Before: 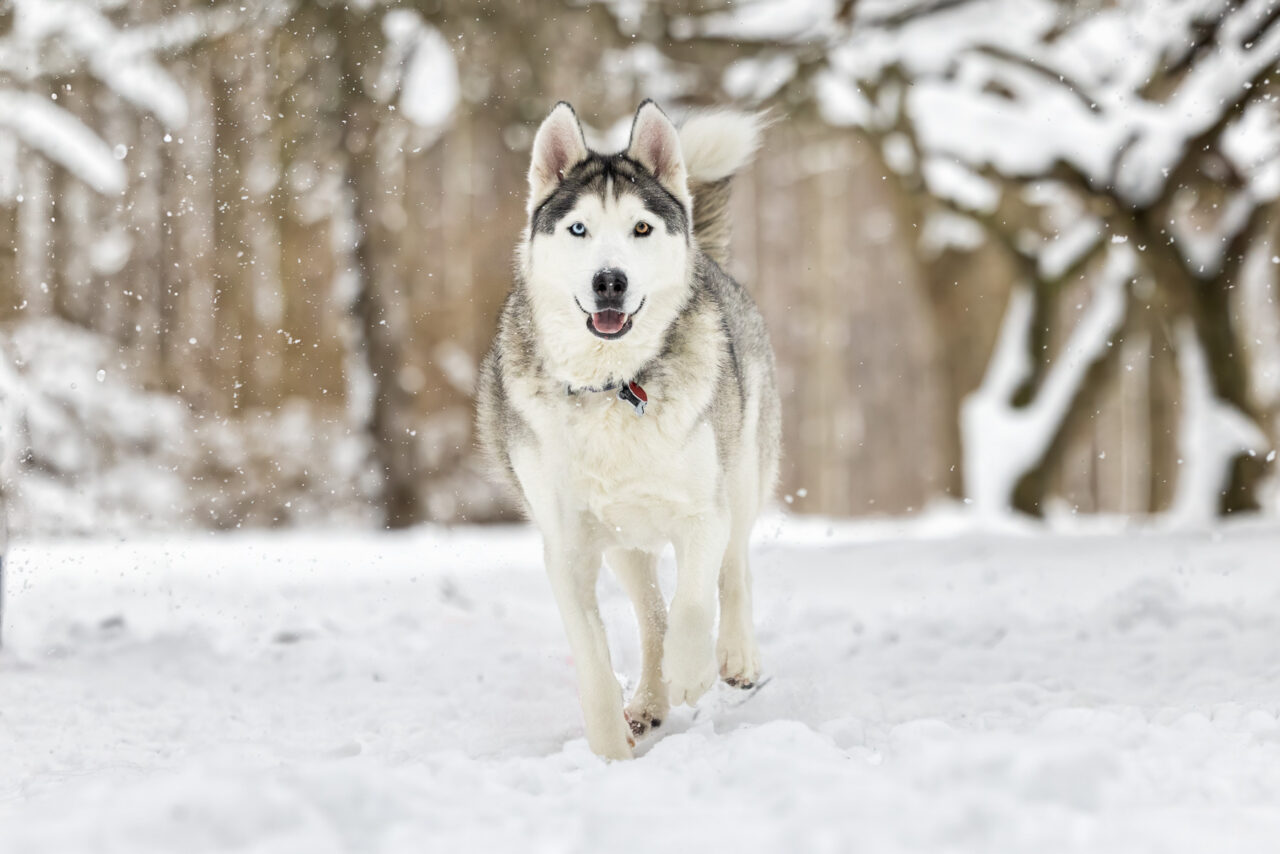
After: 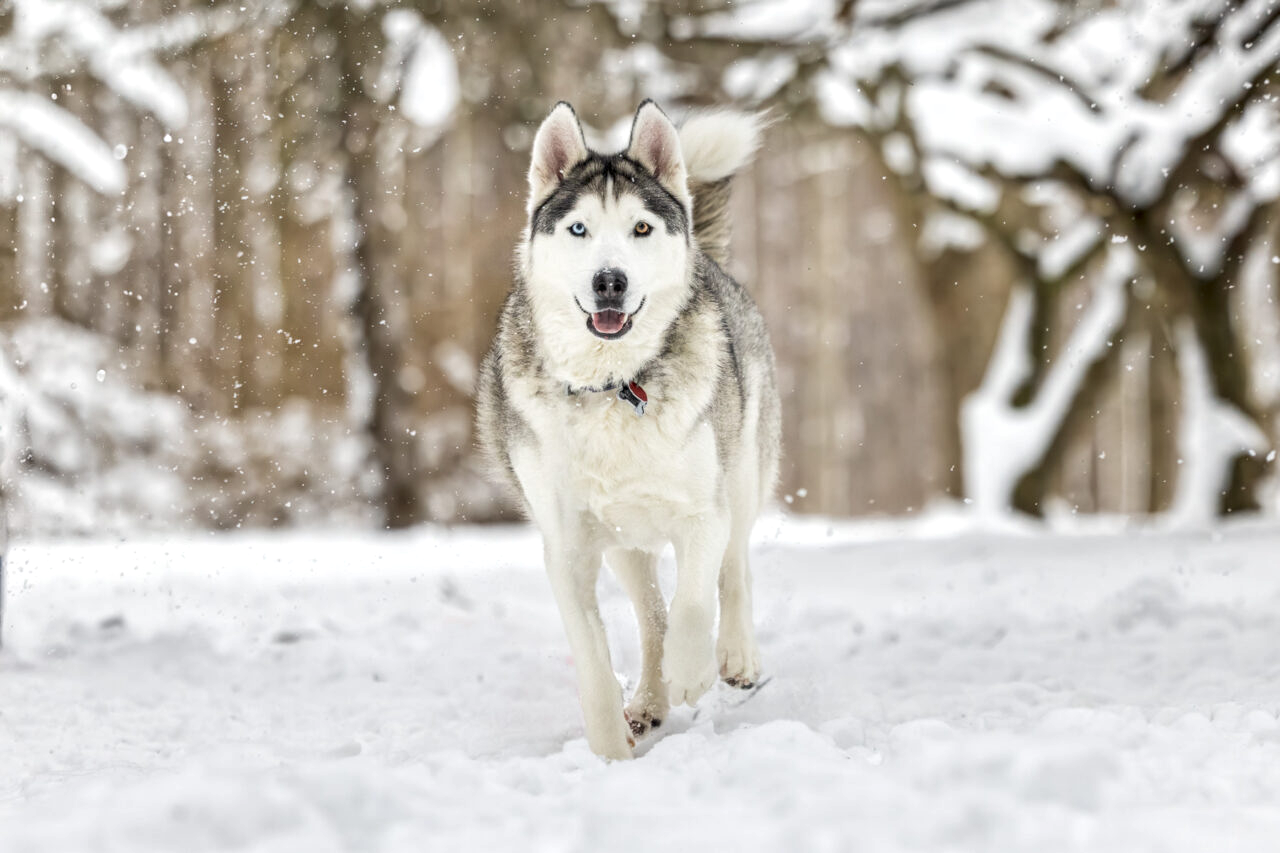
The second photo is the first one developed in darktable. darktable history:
crop: bottom 0.071%
local contrast: detail 130%
